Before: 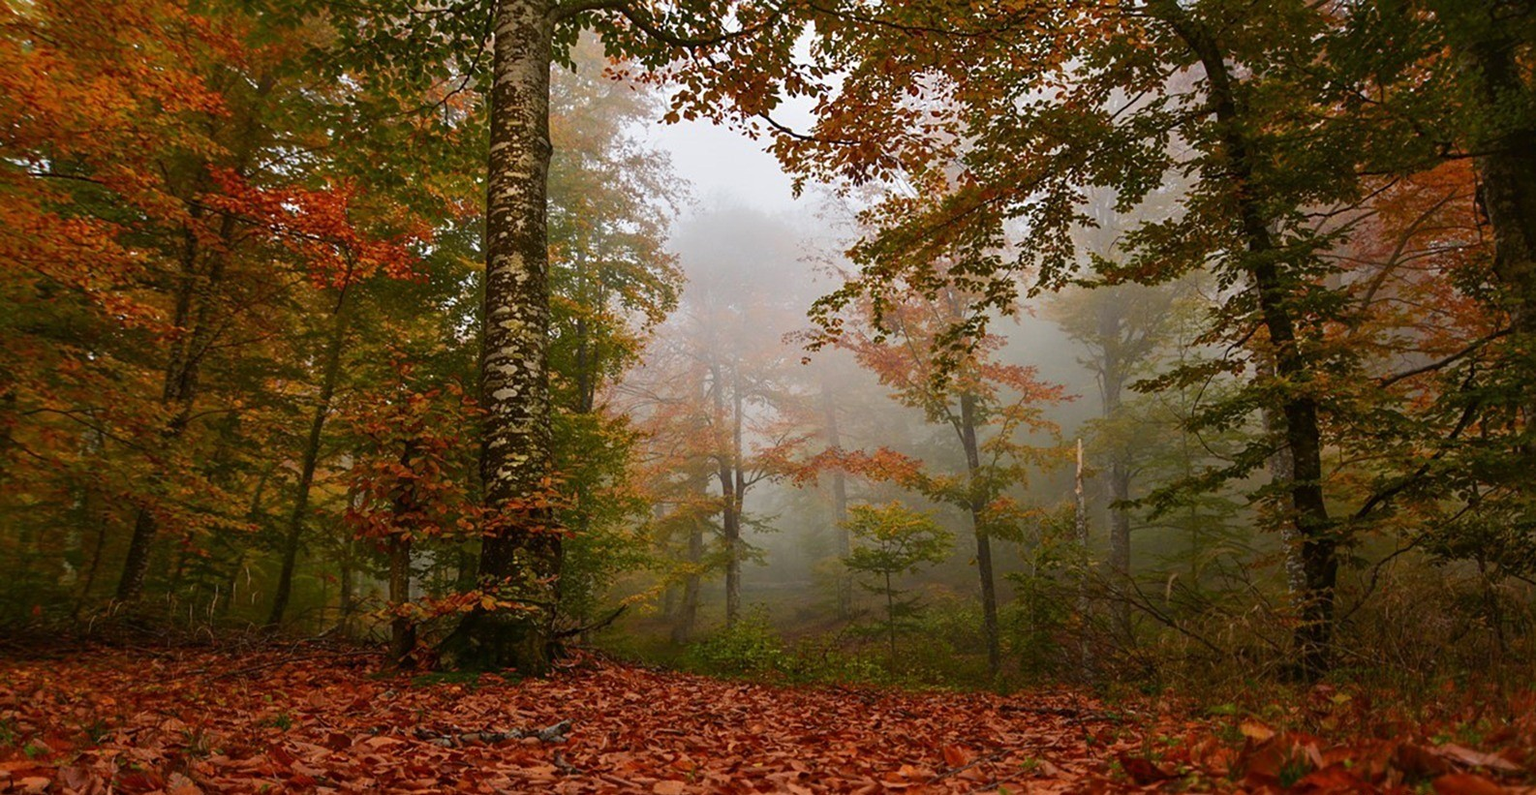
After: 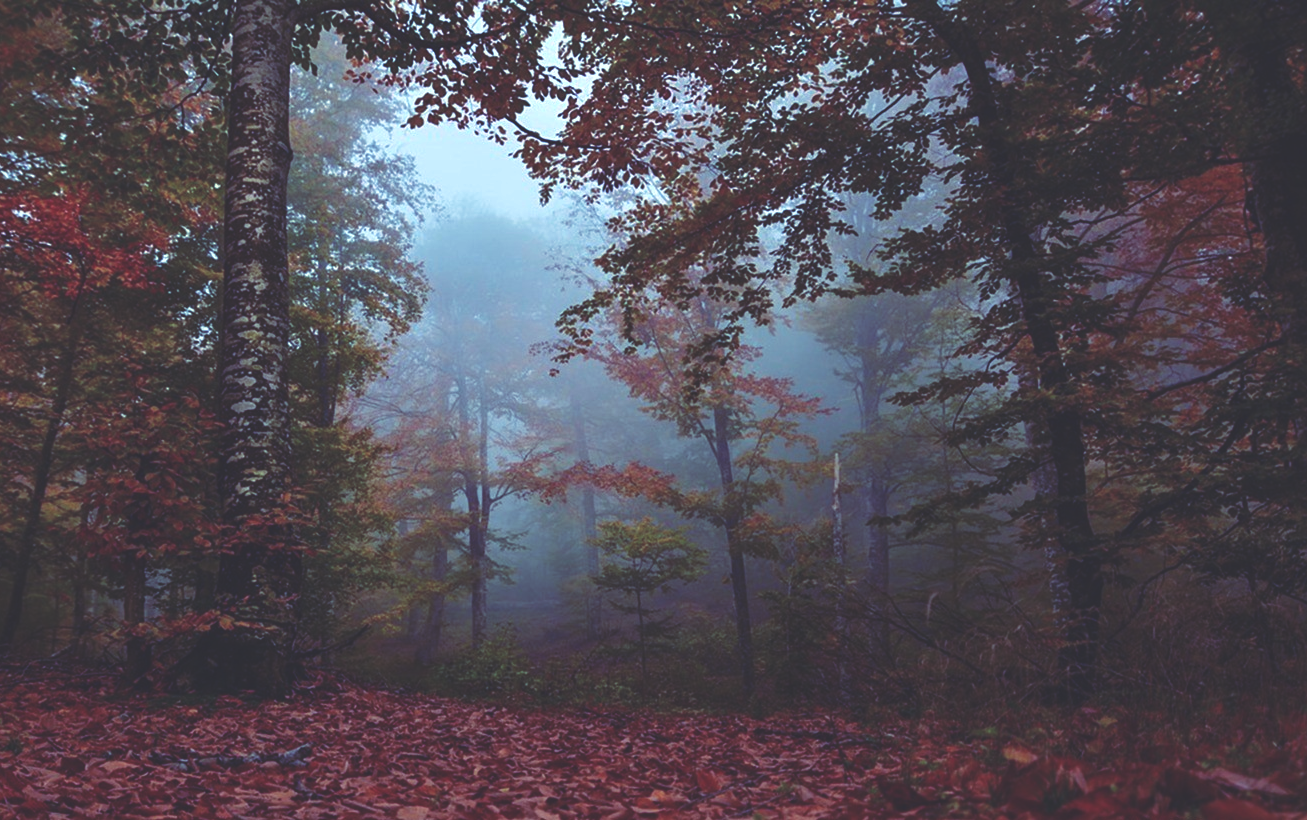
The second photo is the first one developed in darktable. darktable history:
crop: left 17.582%, bottom 0.031%
rgb curve: curves: ch0 [(0, 0.186) (0.314, 0.284) (0.576, 0.466) (0.805, 0.691) (0.936, 0.886)]; ch1 [(0, 0.186) (0.314, 0.284) (0.581, 0.534) (0.771, 0.746) (0.936, 0.958)]; ch2 [(0, 0.216) (0.275, 0.39) (1, 1)], mode RGB, independent channels, compensate middle gray true, preserve colors none
white balance: red 1.004, blue 1.096
